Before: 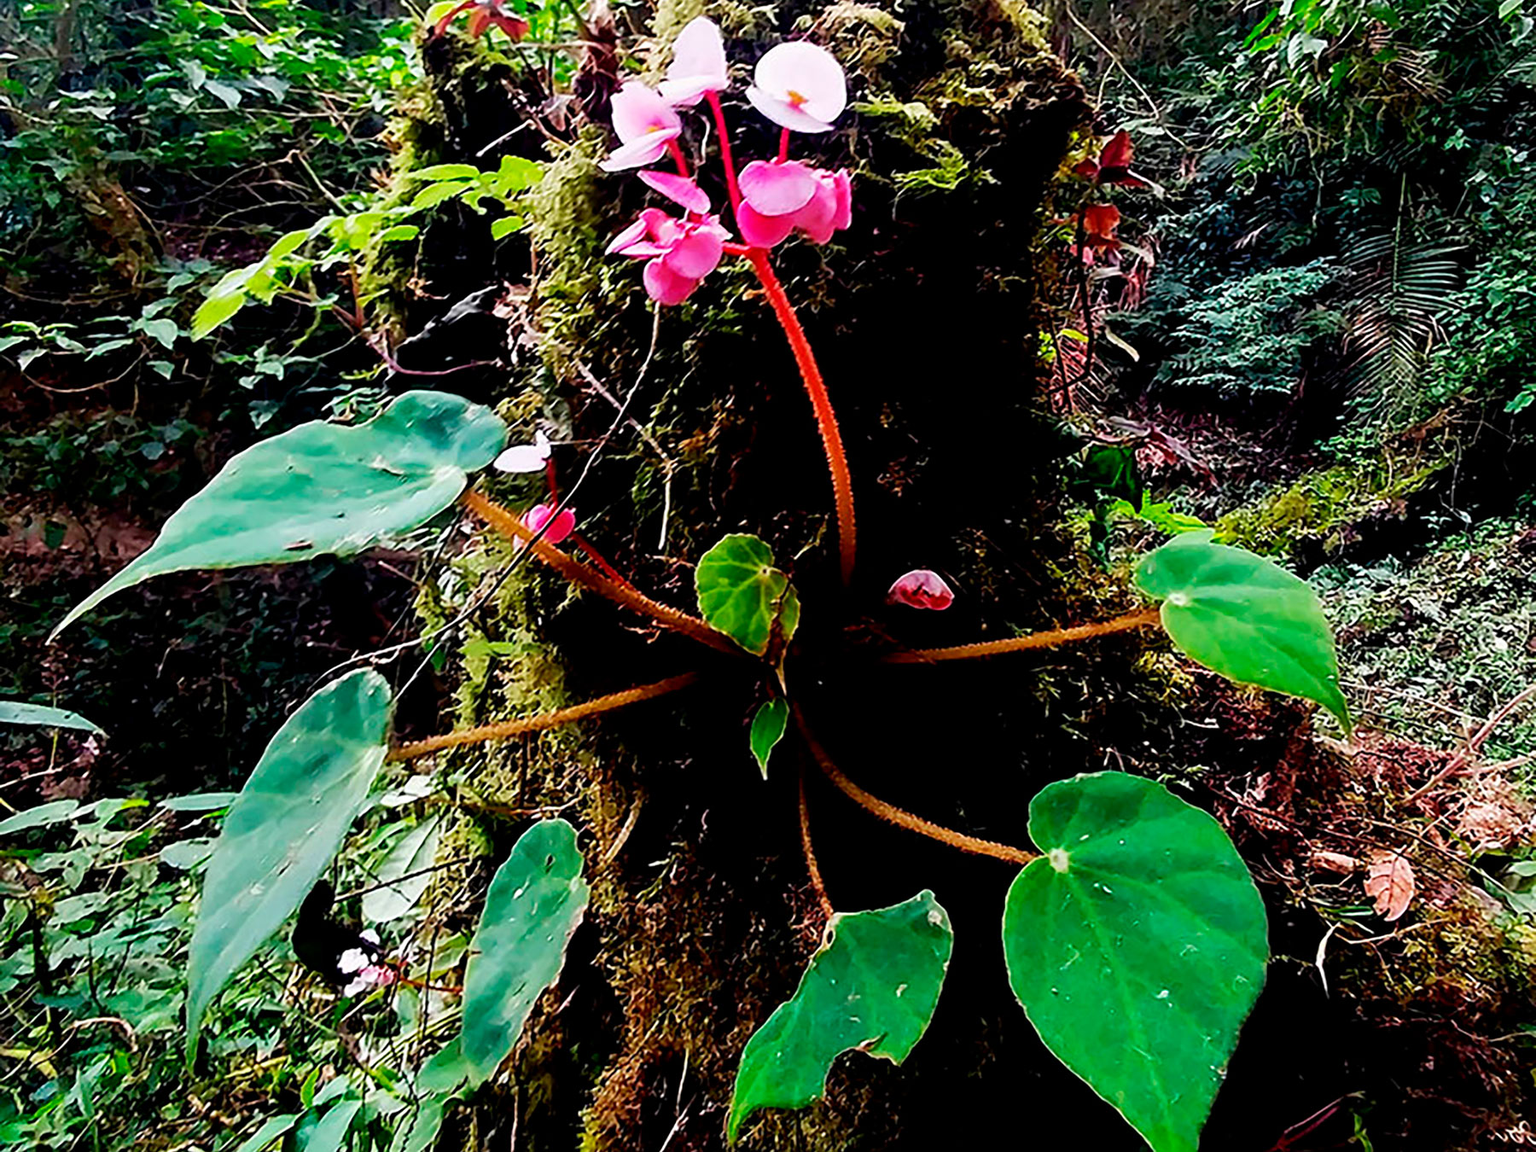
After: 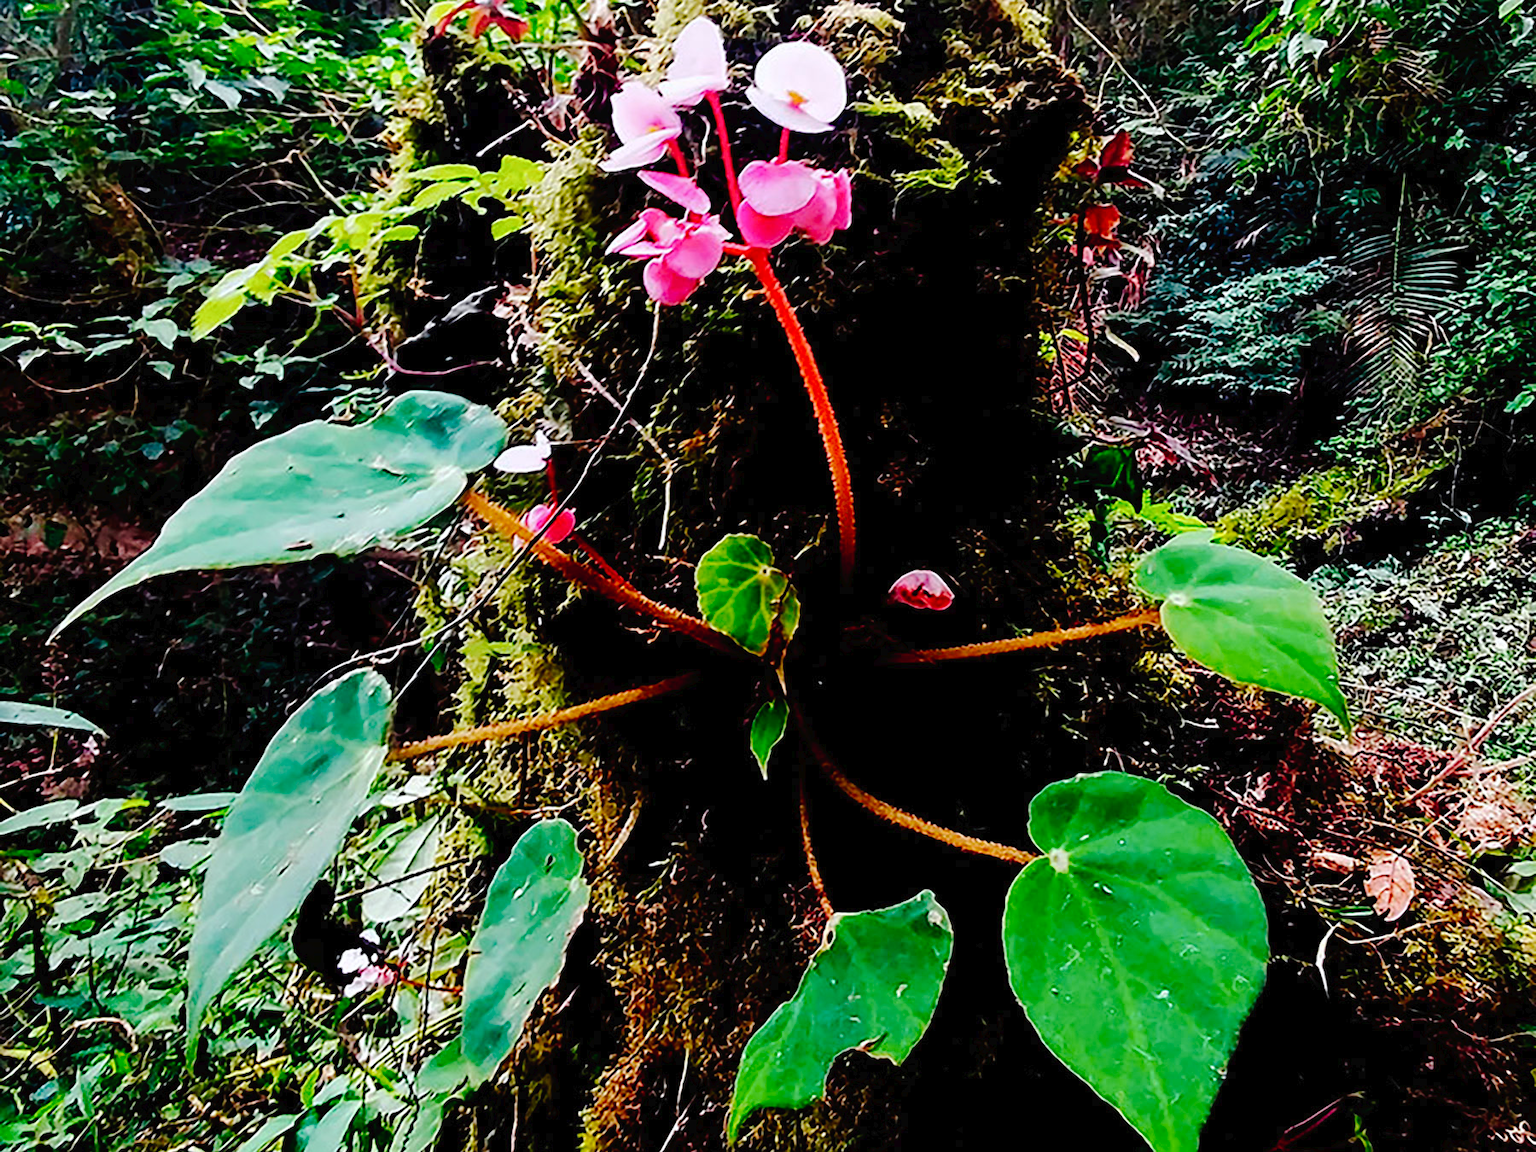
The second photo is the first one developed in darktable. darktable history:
white balance: red 0.988, blue 1.017
tone curve: curves: ch0 [(0, 0) (0.003, 0.019) (0.011, 0.02) (0.025, 0.019) (0.044, 0.027) (0.069, 0.038) (0.1, 0.056) (0.136, 0.089) (0.177, 0.137) (0.224, 0.187) (0.277, 0.259) (0.335, 0.343) (0.399, 0.437) (0.468, 0.532) (0.543, 0.613) (0.623, 0.685) (0.709, 0.752) (0.801, 0.822) (0.898, 0.9) (1, 1)], preserve colors none
